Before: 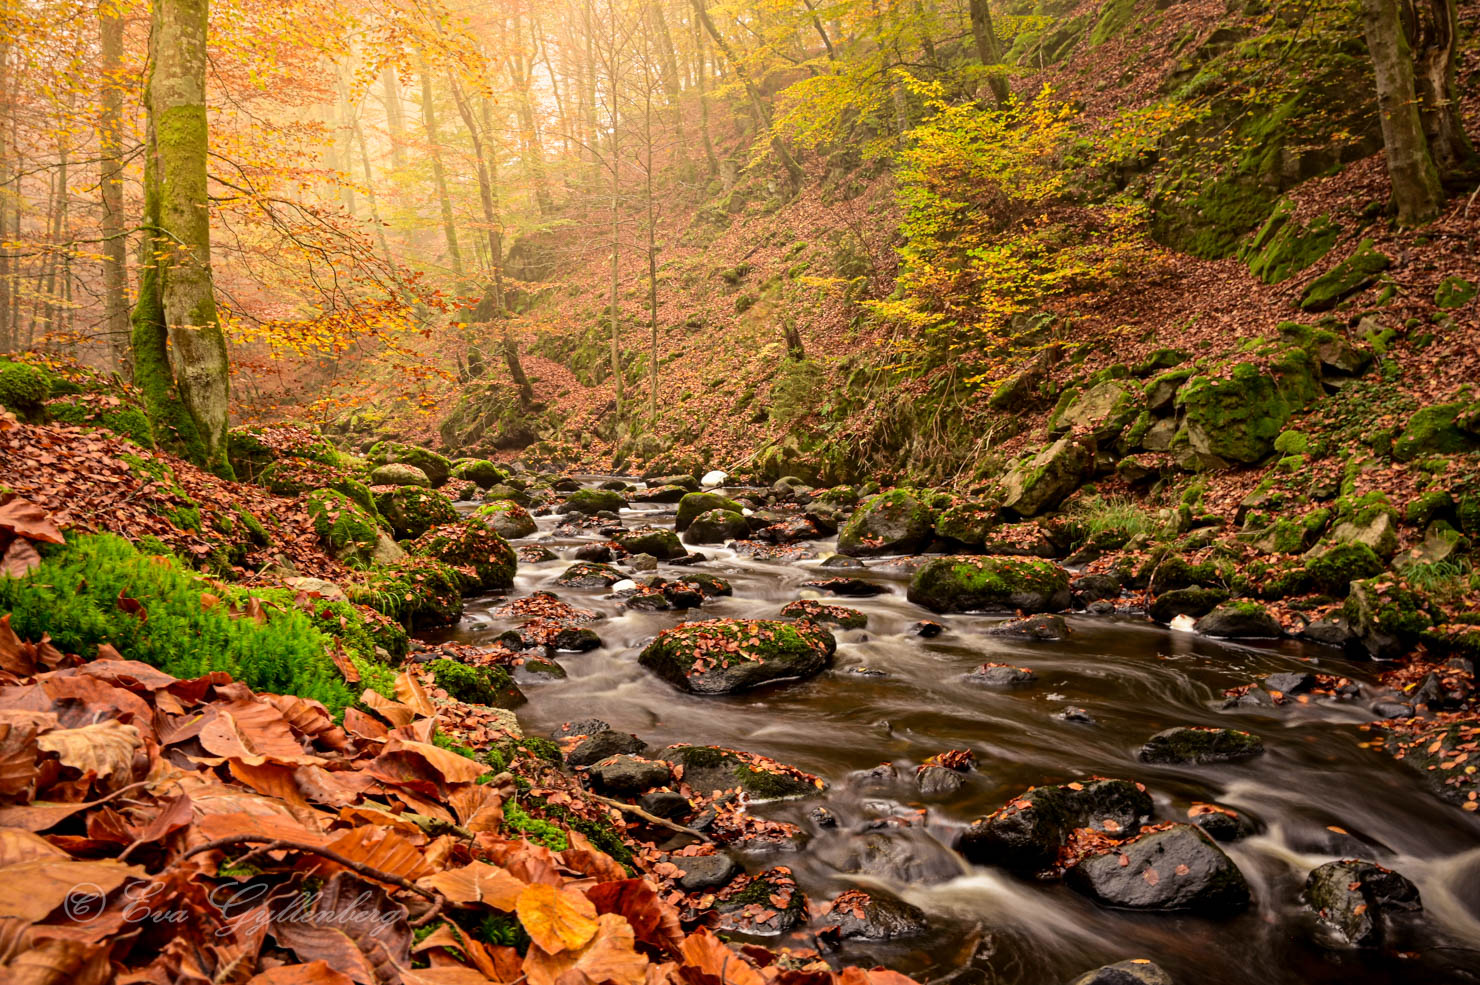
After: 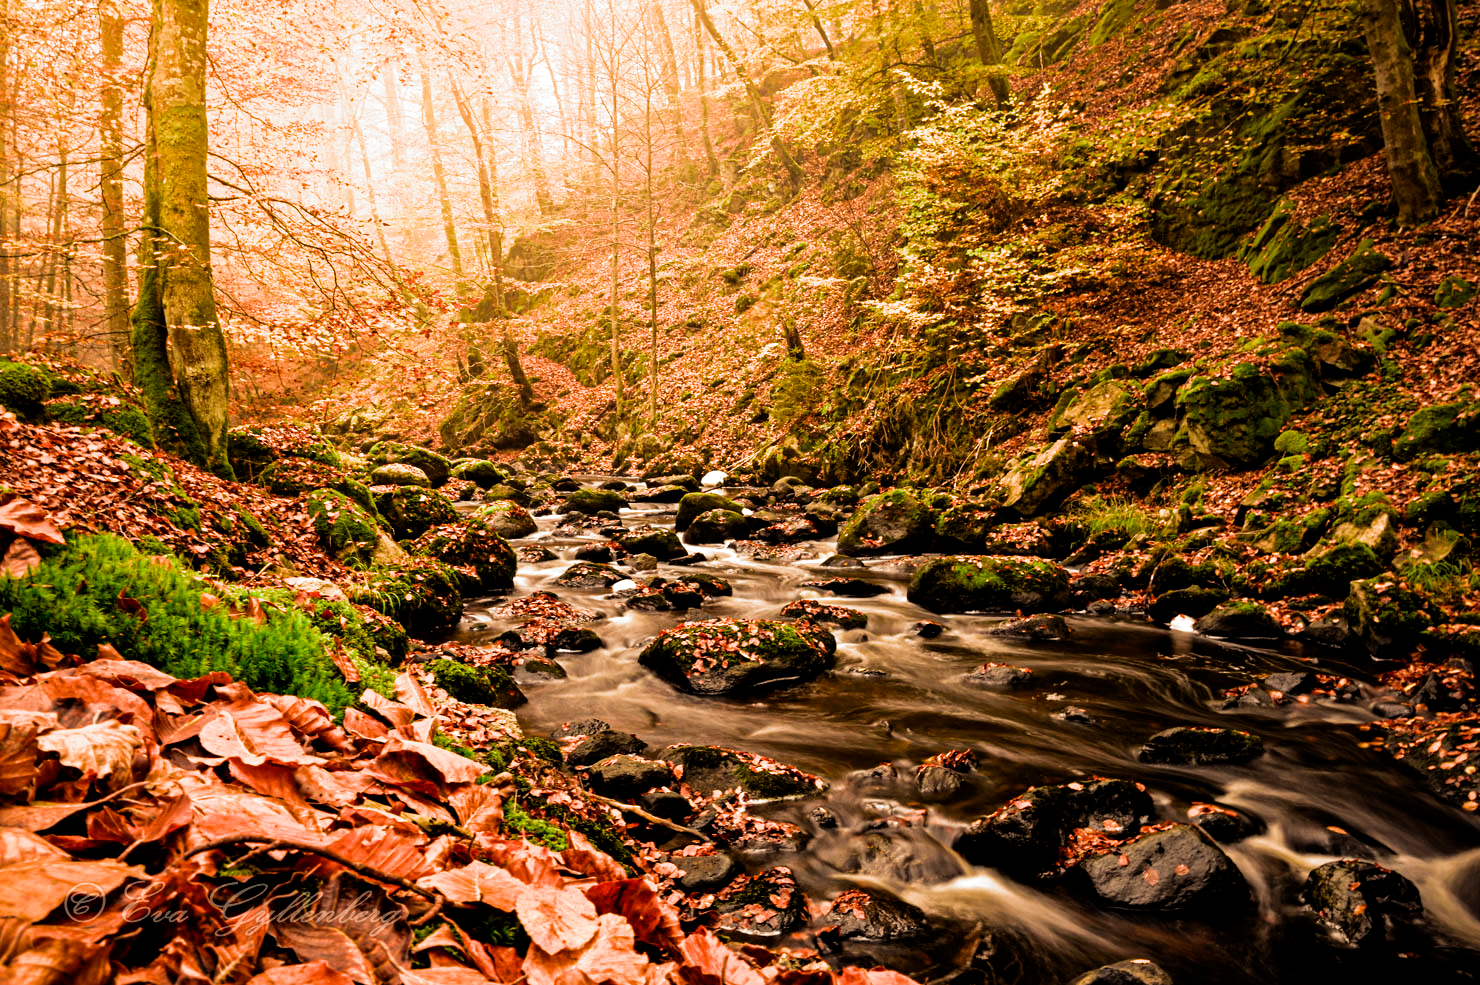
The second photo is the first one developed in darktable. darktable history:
color balance: output saturation 120%
white balance: red 1.123, blue 0.83
filmic rgb: black relative exposure -8.2 EV, white relative exposure 2.2 EV, threshold 3 EV, hardness 7.11, latitude 75%, contrast 1.325, highlights saturation mix -2%, shadows ↔ highlights balance 30%, preserve chrominance RGB euclidean norm, color science v5 (2021), contrast in shadows safe, contrast in highlights safe, enable highlight reconstruction true
